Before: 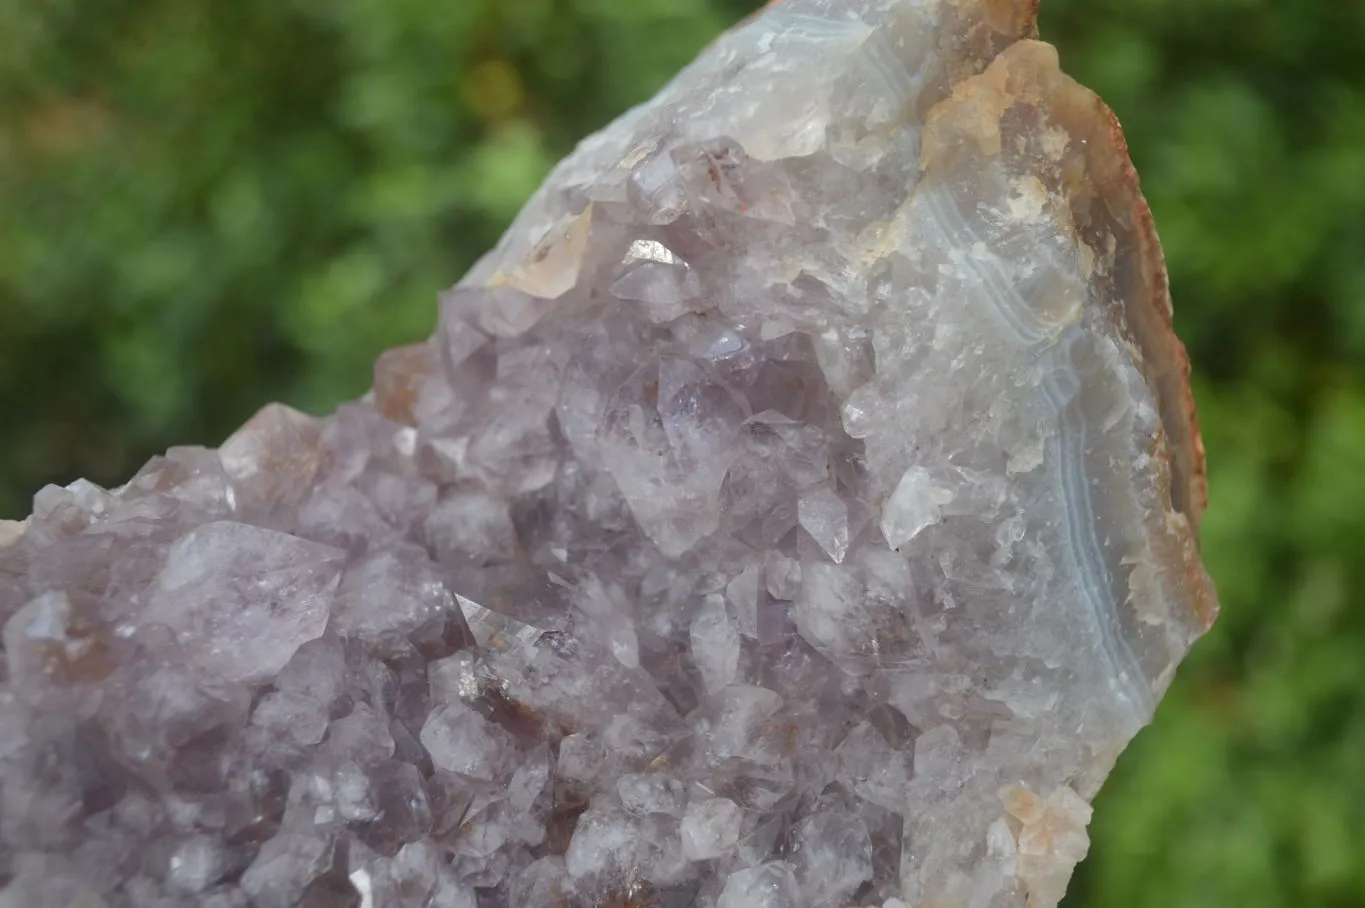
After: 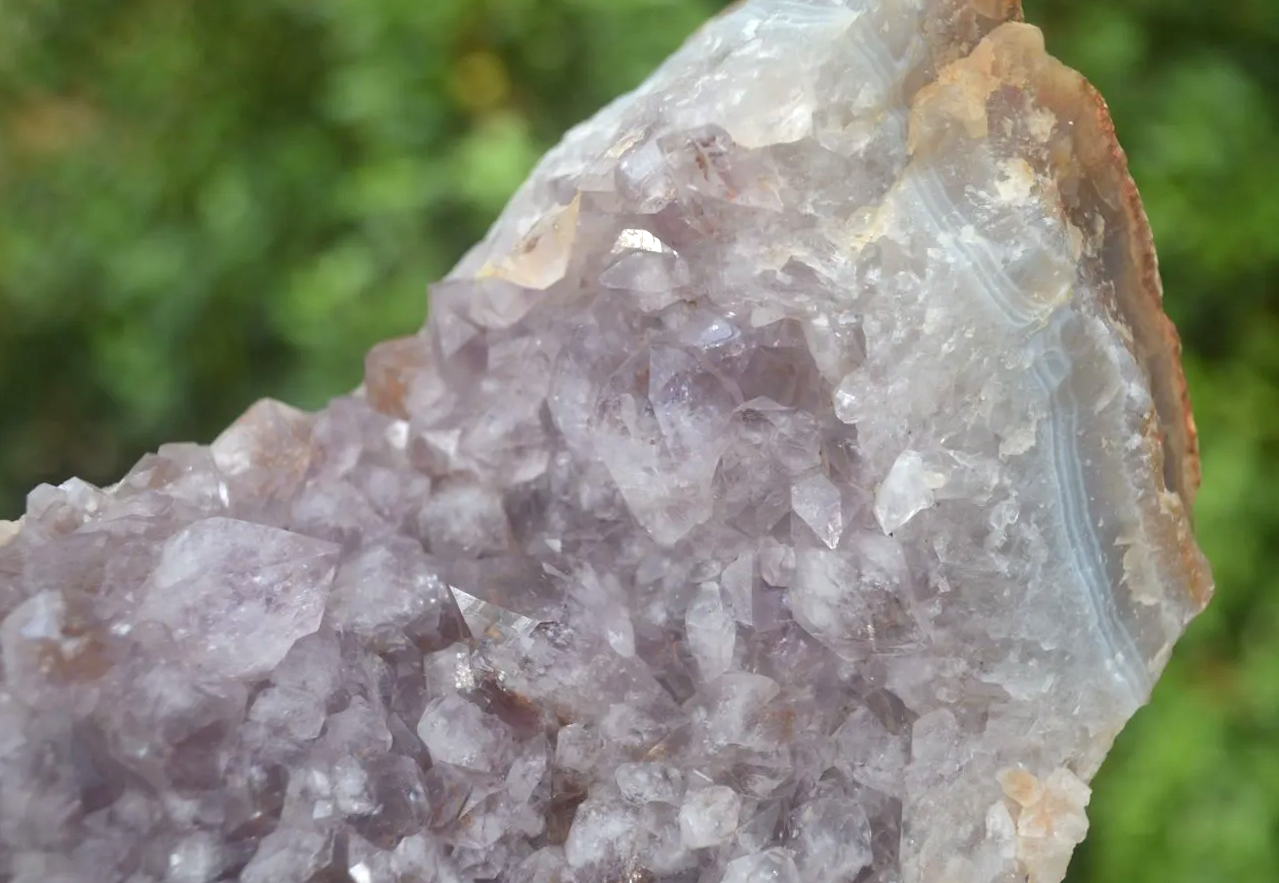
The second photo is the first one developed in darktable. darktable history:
exposure: black level correction 0.001, exposure 0.5 EV, compensate exposure bias true, compensate highlight preservation false
crop and rotate: right 5.167%
rotate and perspective: rotation -1°, crop left 0.011, crop right 0.989, crop top 0.025, crop bottom 0.975
